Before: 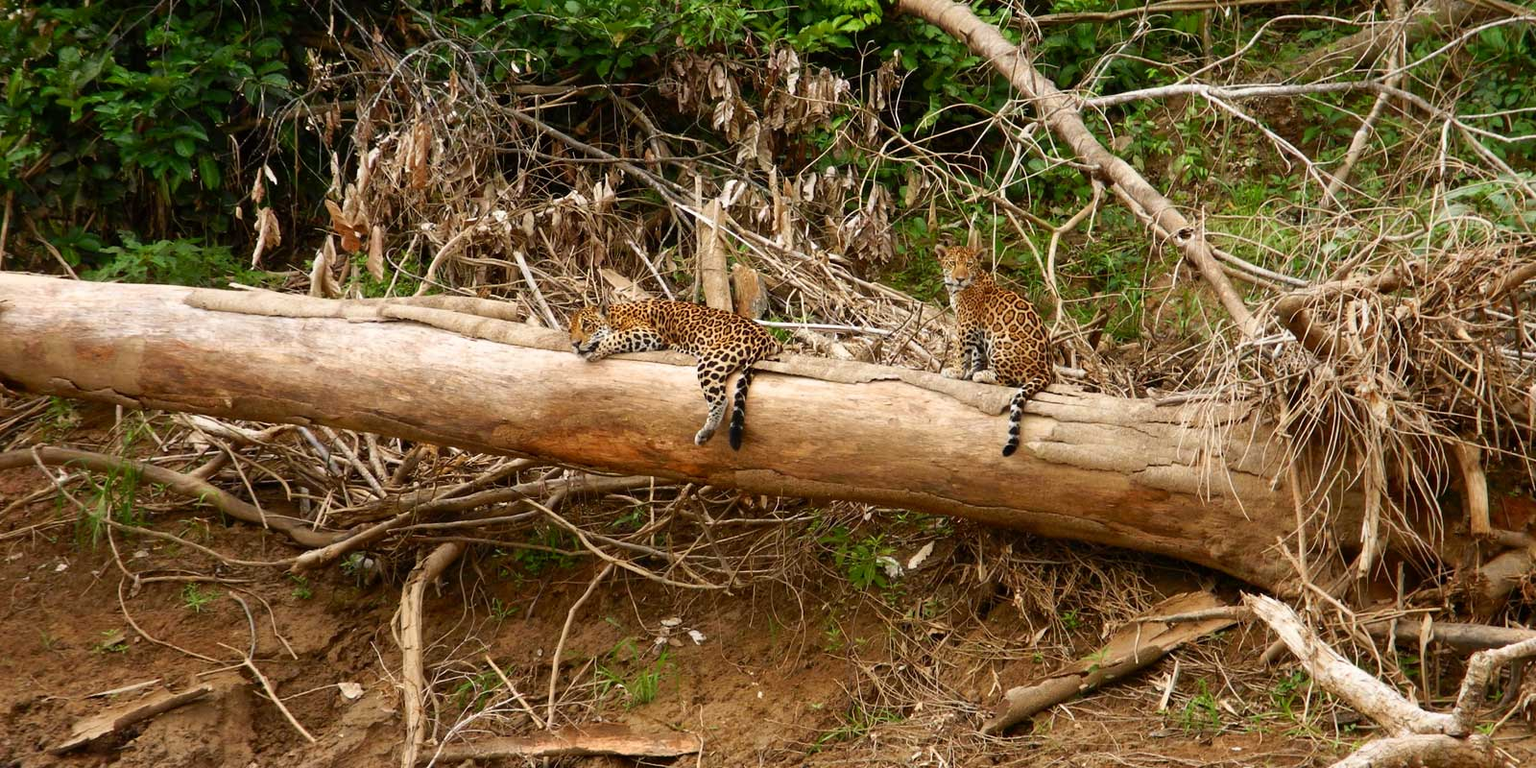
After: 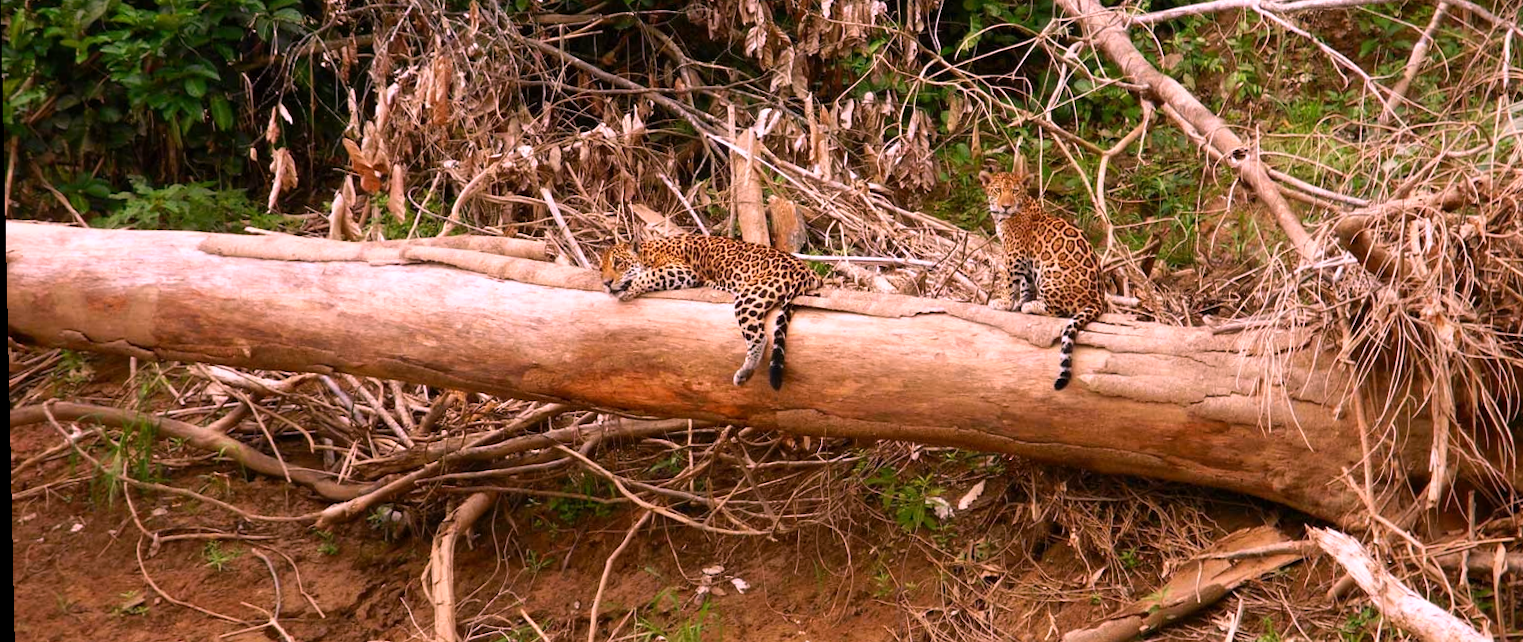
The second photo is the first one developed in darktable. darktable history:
rotate and perspective: rotation -1.24°, automatic cropping off
crop and rotate: angle 0.03°, top 11.643%, right 5.651%, bottom 11.189%
white balance: red 1.188, blue 1.11
